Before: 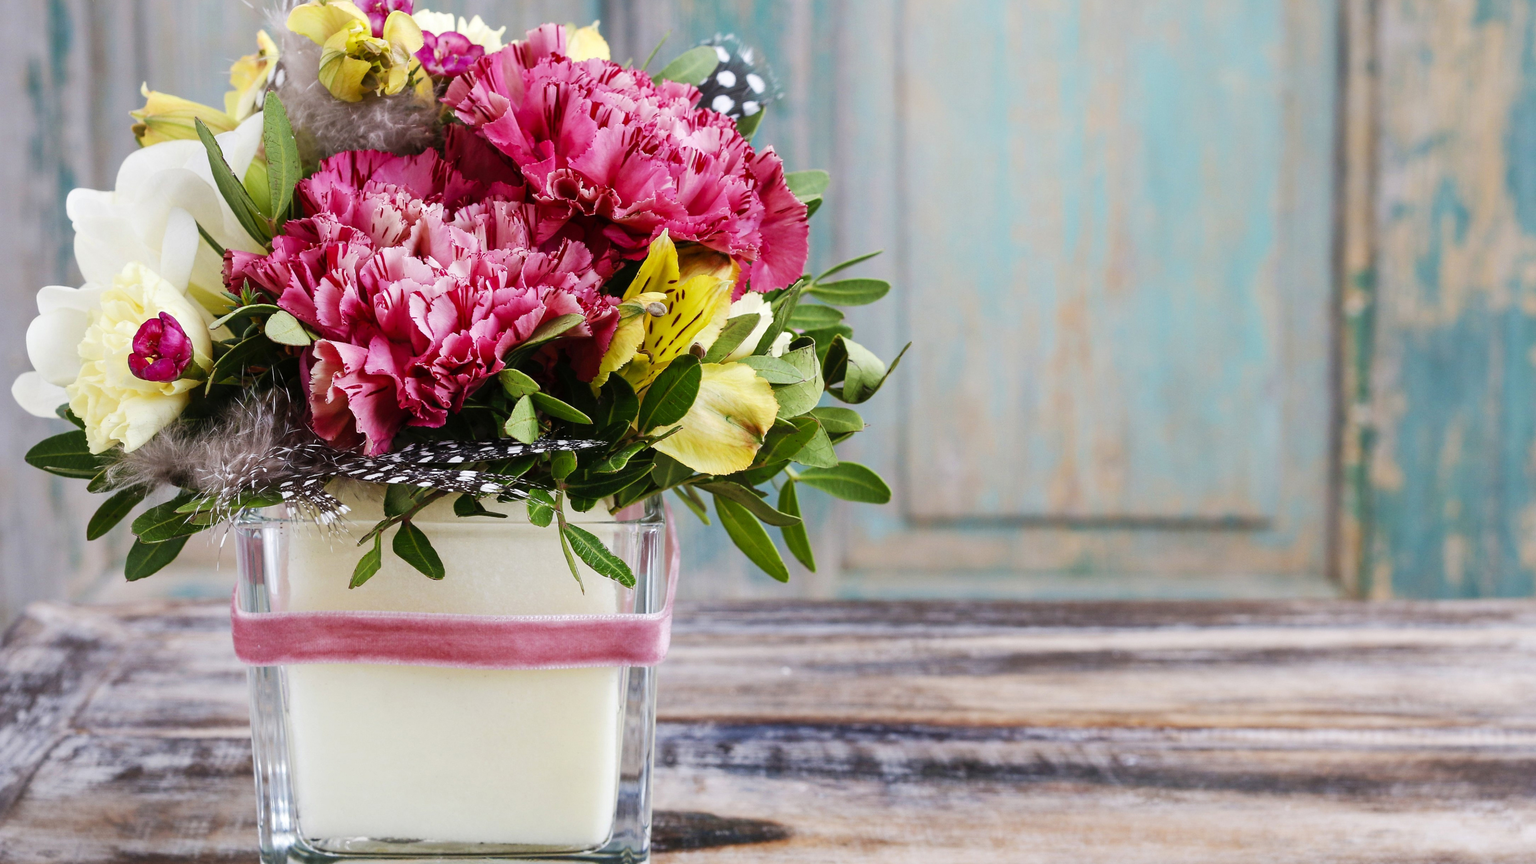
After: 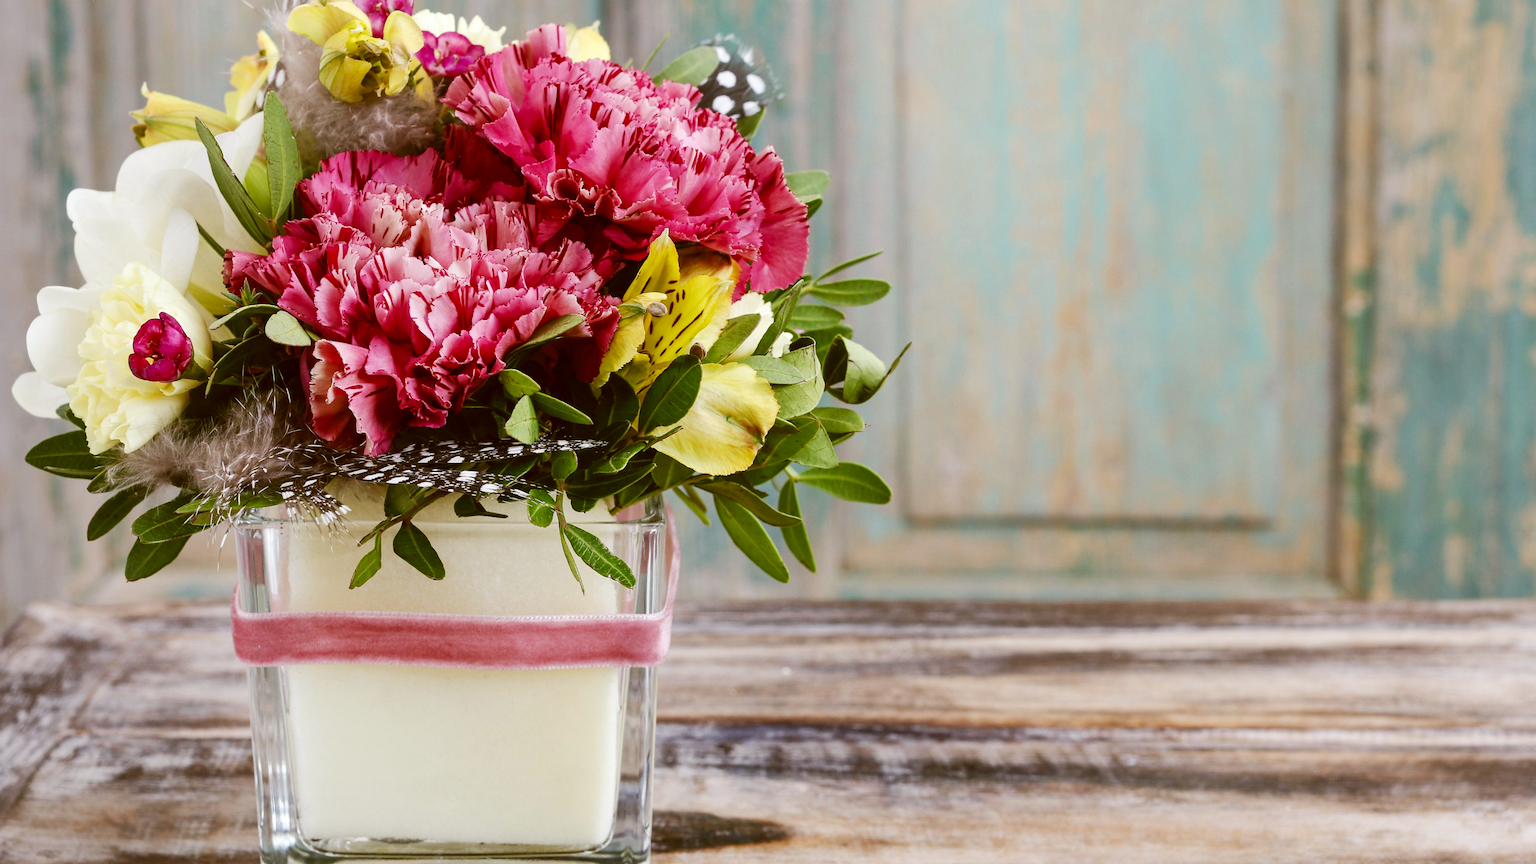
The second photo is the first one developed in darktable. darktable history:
color correction: highlights a* -0.482, highlights b* 0.161, shadows a* 4.66, shadows b* 20.72
